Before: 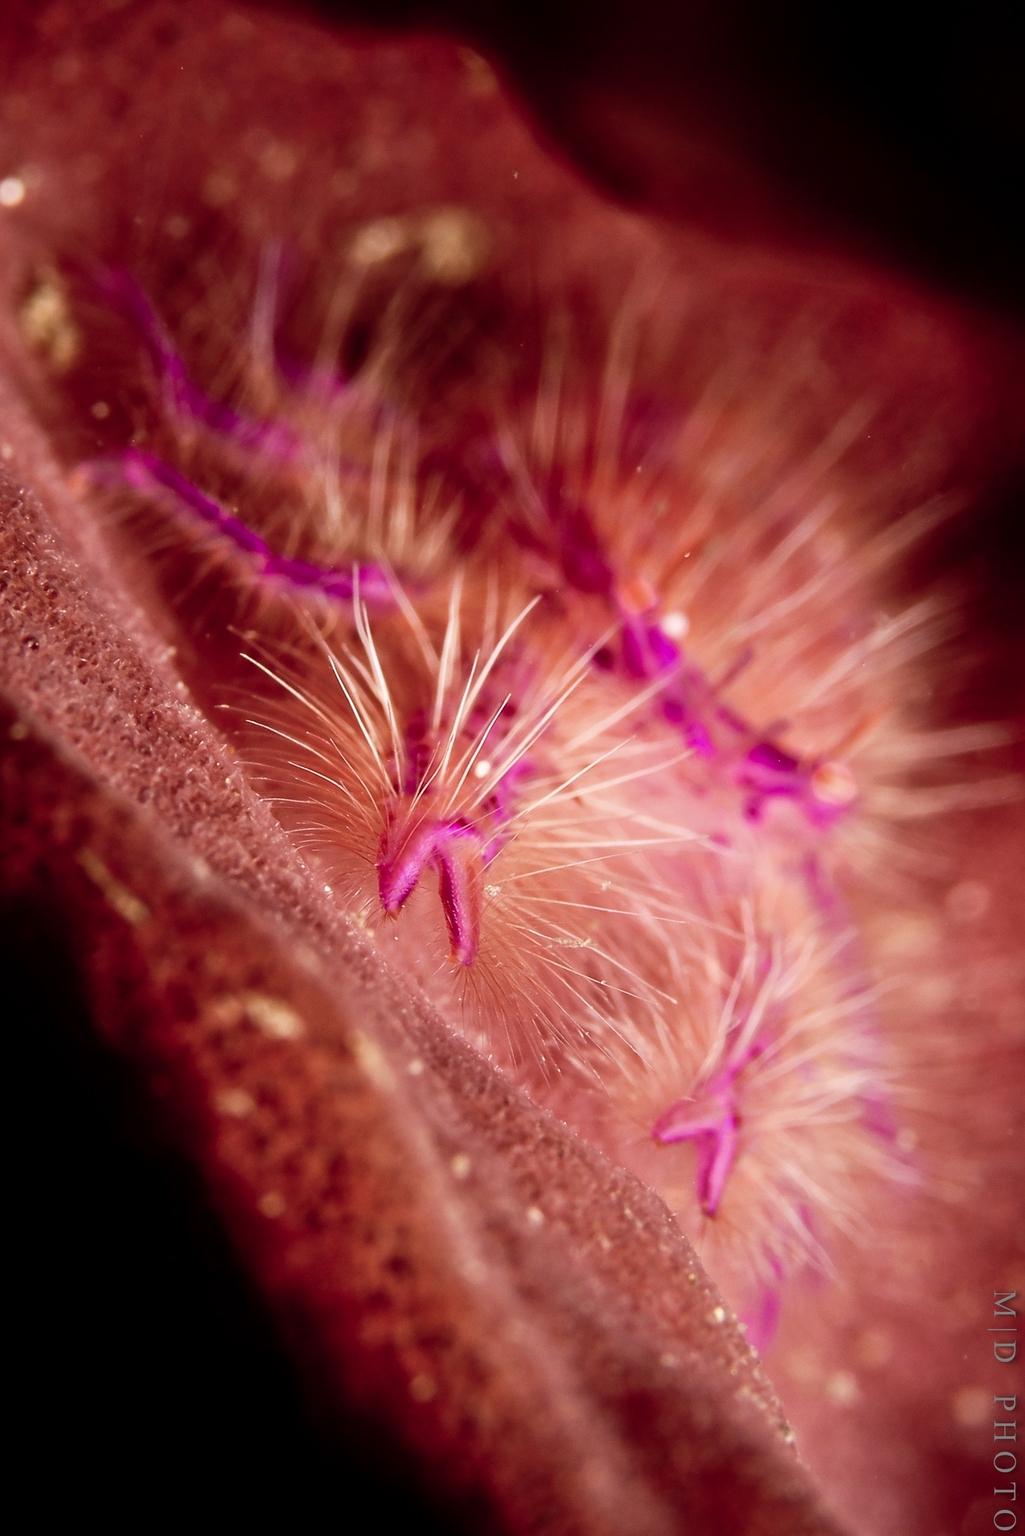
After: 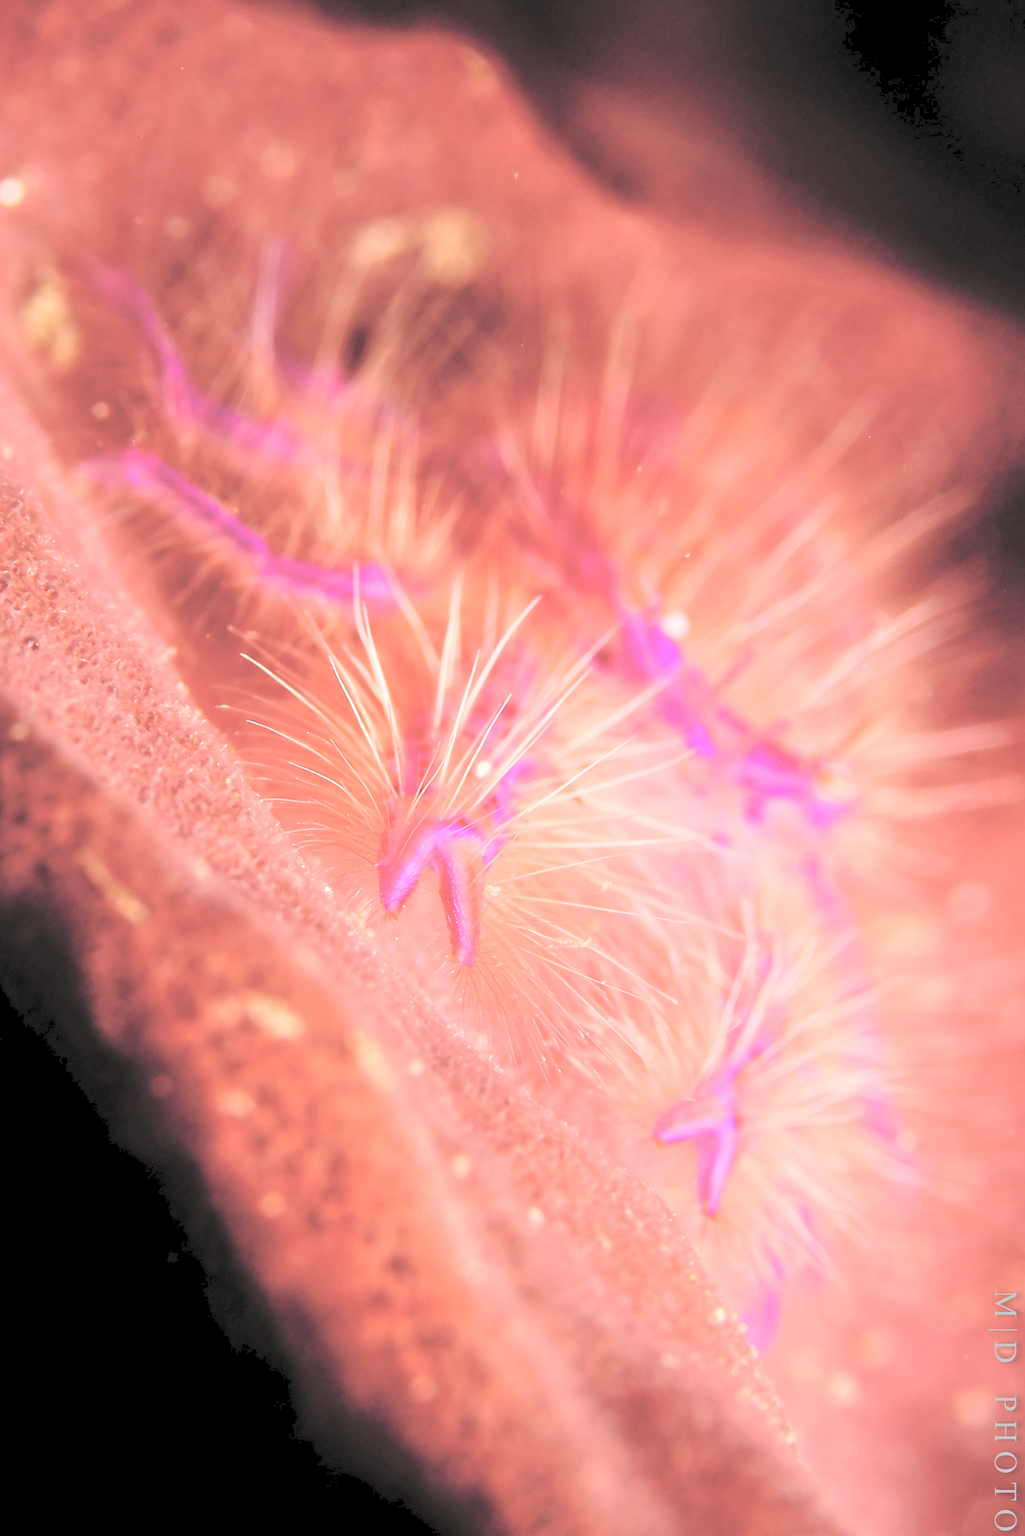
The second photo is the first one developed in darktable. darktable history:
contrast brightness saturation: brightness 0.981
